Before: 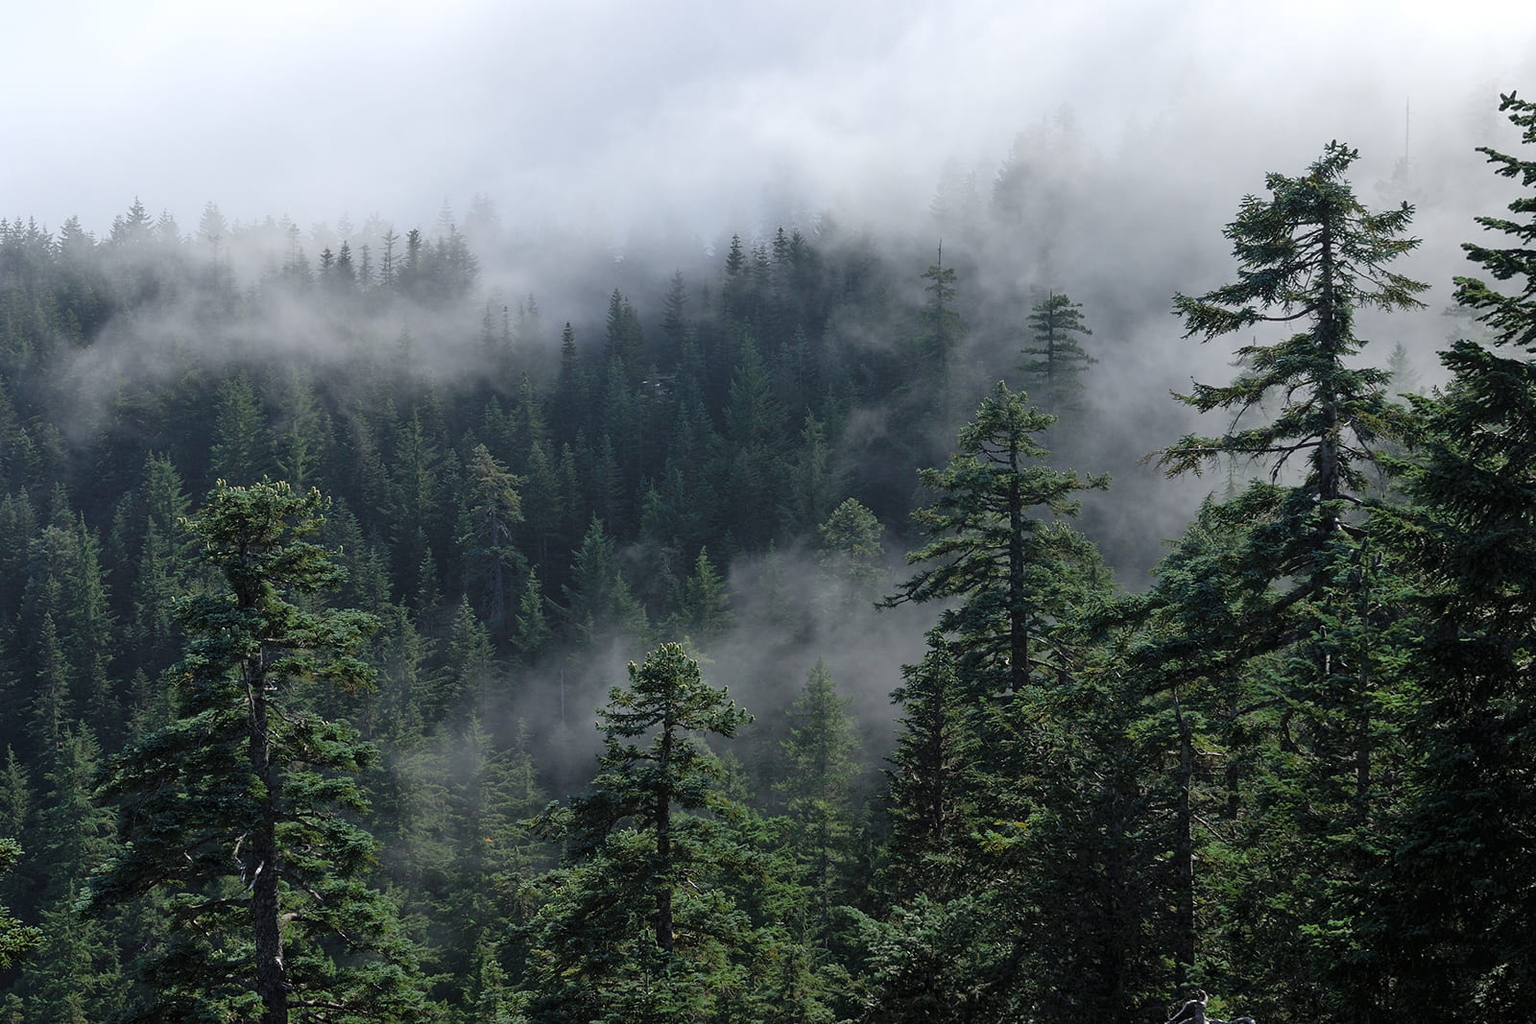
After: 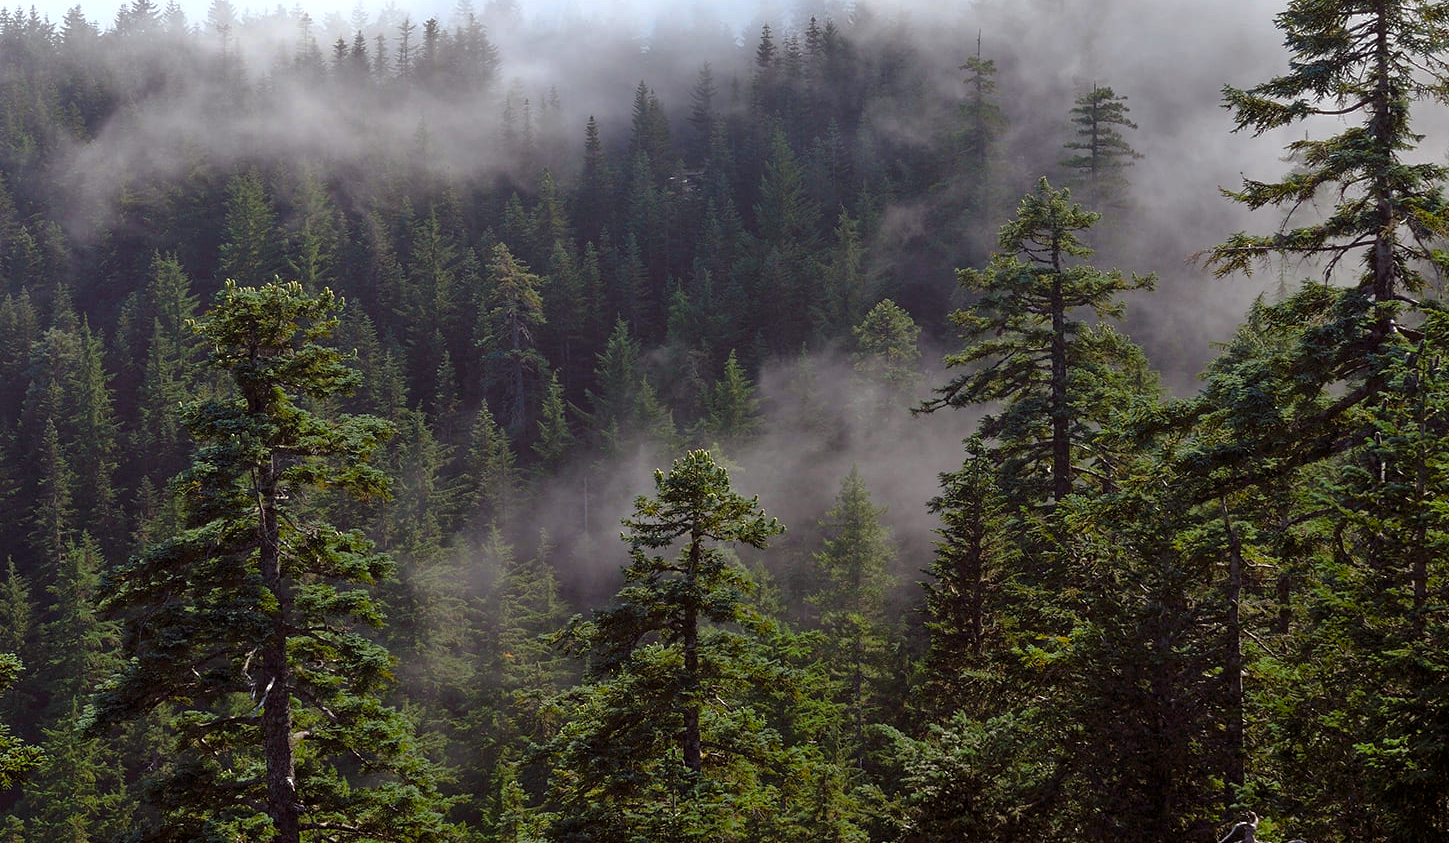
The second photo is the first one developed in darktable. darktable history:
tone curve: curves: ch0 [(0, 0) (0.568, 0.517) (0.8, 0.717) (1, 1)], preserve colors none
color balance rgb: power › chroma 1.529%, power › hue 27.71°, shadows fall-off 100.825%, linear chroma grading › global chroma 1.908%, linear chroma grading › mid-tones -1.073%, perceptual saturation grading › global saturation 20%, perceptual saturation grading › highlights -25.586%, perceptual saturation grading › shadows 49.927%, mask middle-gray fulcrum 22.675%
exposure: black level correction 0.001, exposure 0.499 EV, compensate exposure bias true, compensate highlight preservation false
crop: top 20.628%, right 9.403%, bottom 0.315%
